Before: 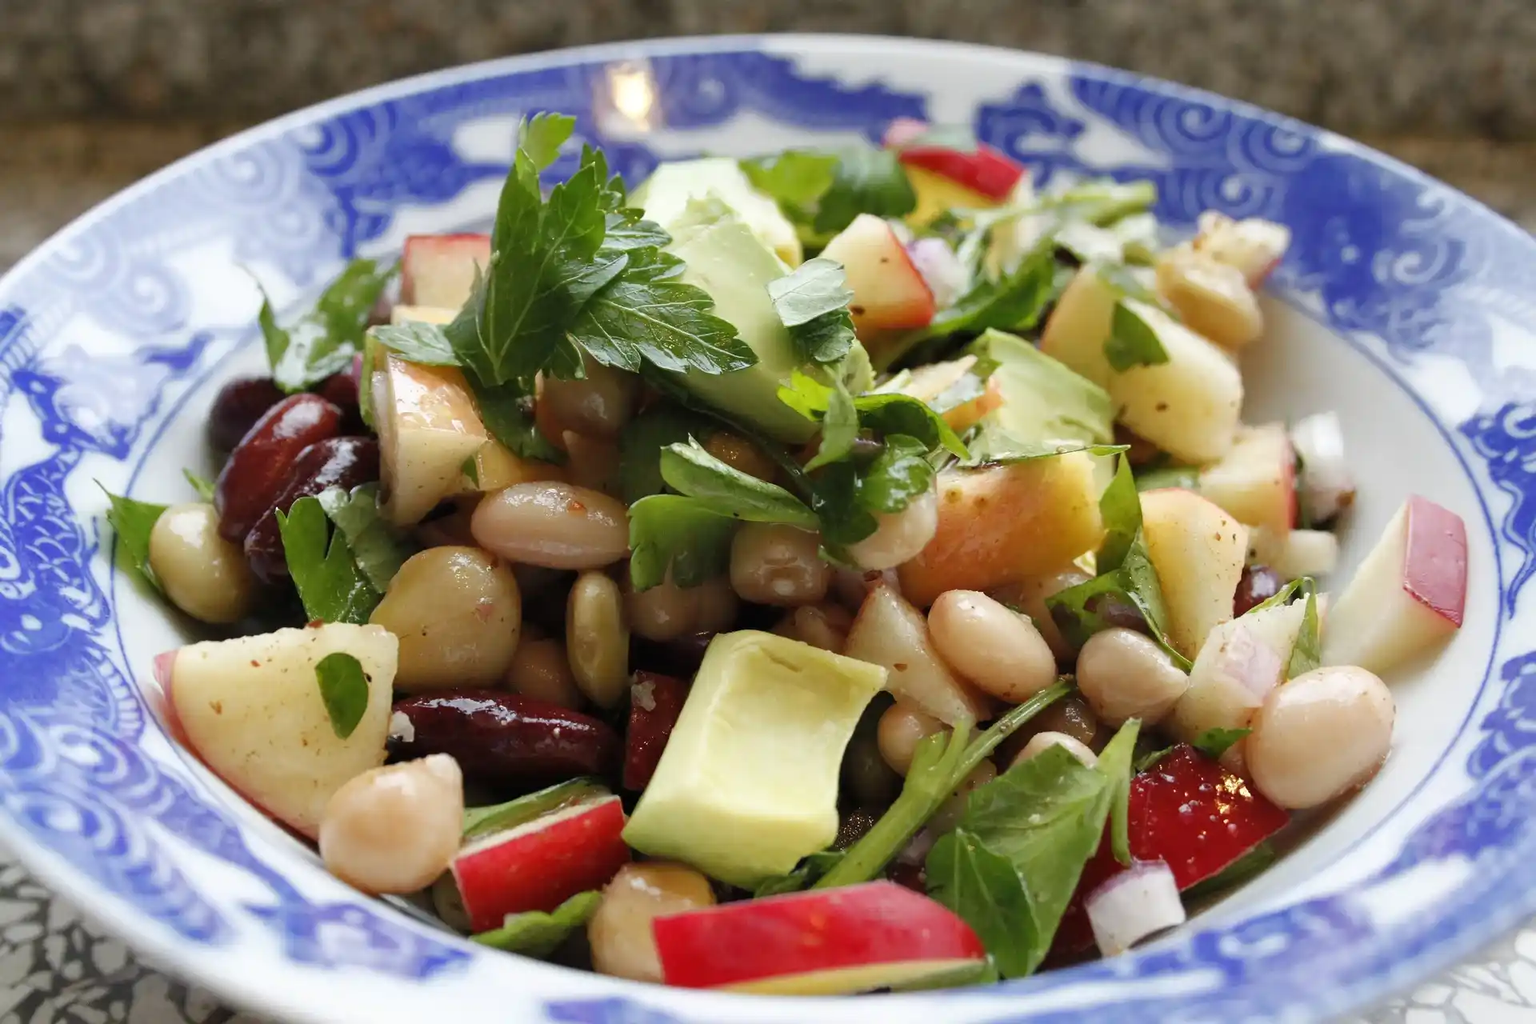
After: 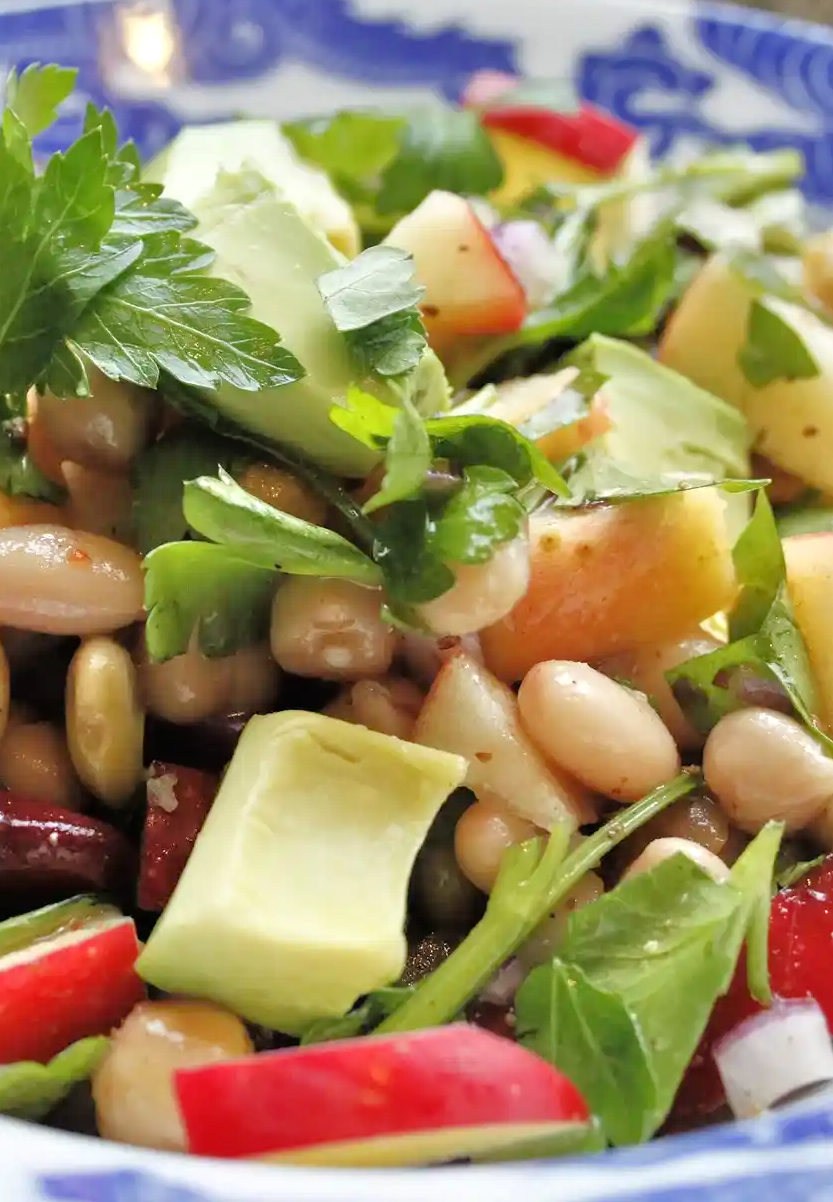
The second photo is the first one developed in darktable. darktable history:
crop: left 33.452%, top 6.025%, right 23.155%
tone equalizer: -7 EV 0.15 EV, -6 EV 0.6 EV, -5 EV 1.15 EV, -4 EV 1.33 EV, -3 EV 1.15 EV, -2 EV 0.6 EV, -1 EV 0.15 EV, mask exposure compensation -0.5 EV
